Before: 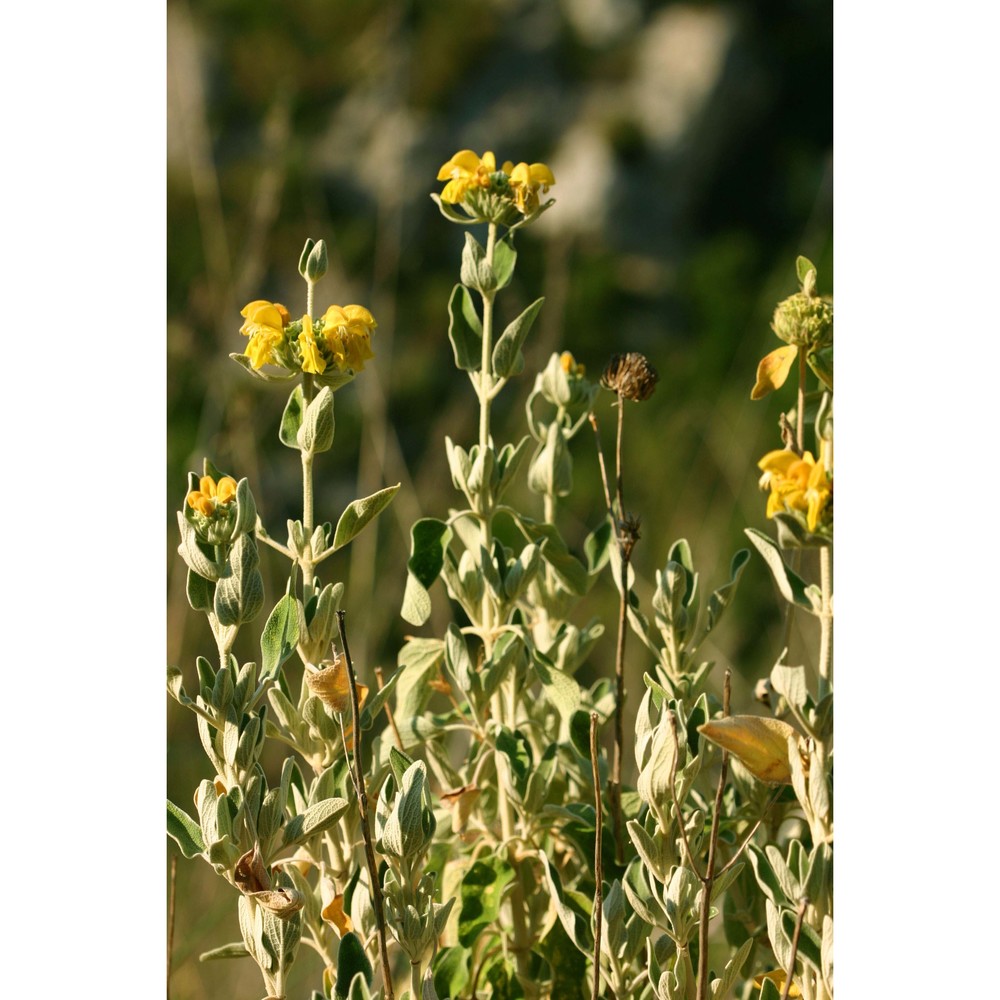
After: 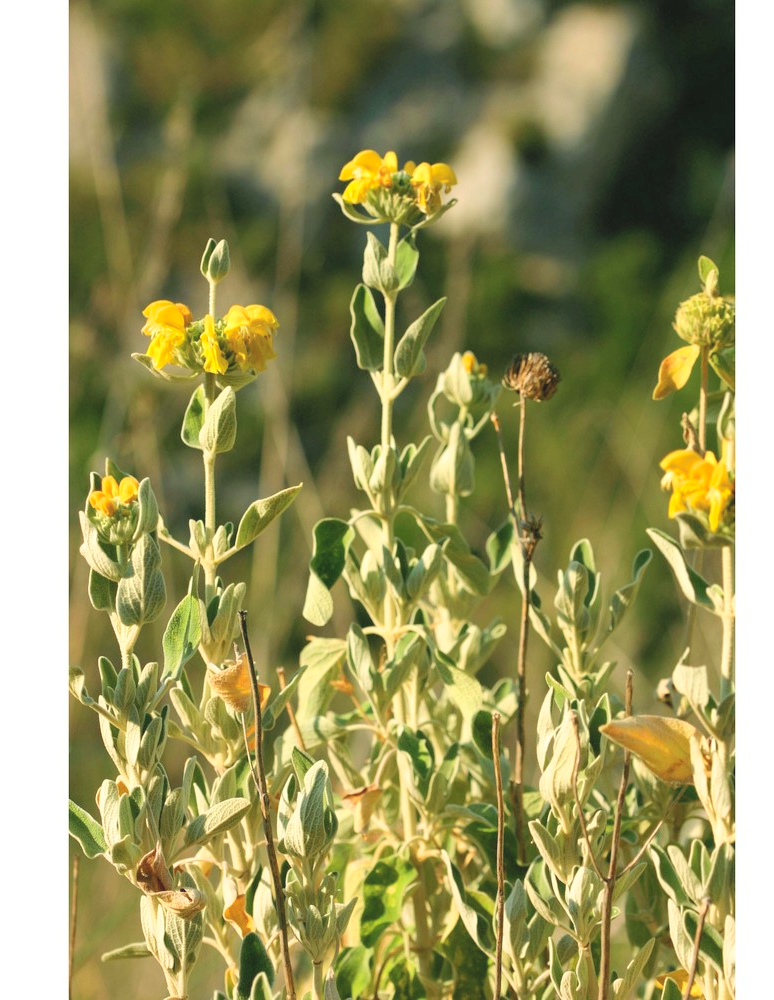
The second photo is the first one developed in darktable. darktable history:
contrast brightness saturation: contrast 0.1, brightness 0.3, saturation 0.14
crop: left 9.88%, right 12.664%
